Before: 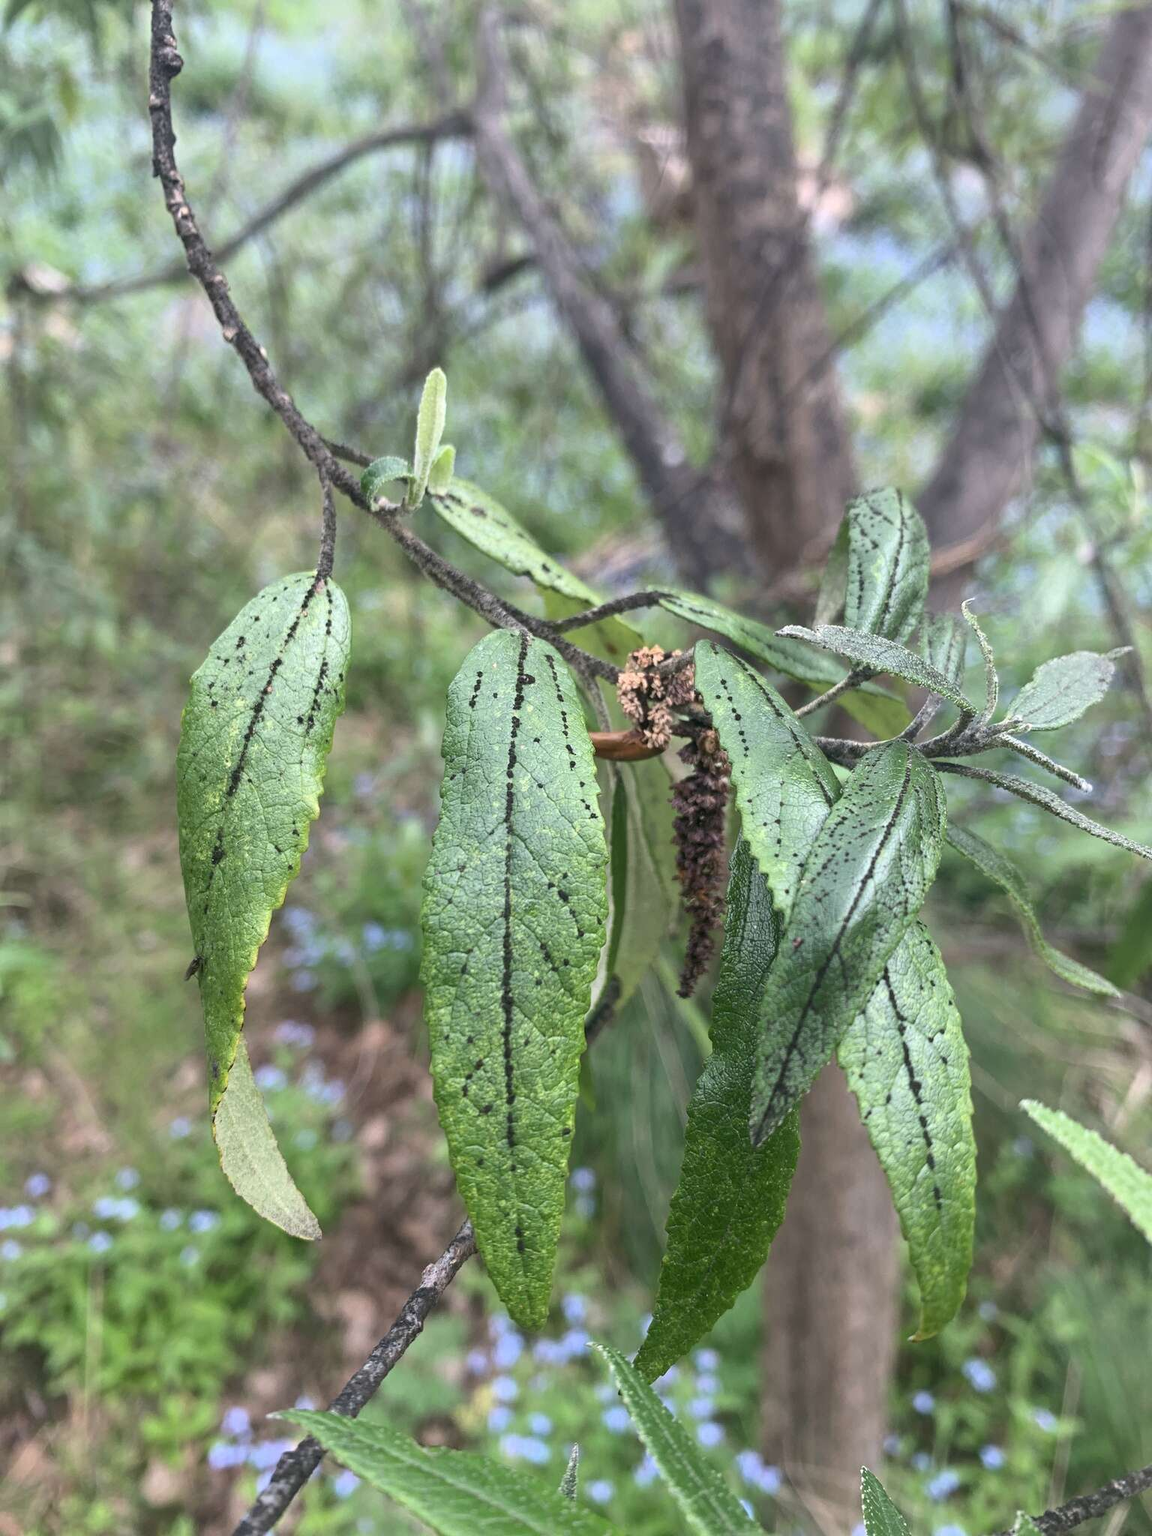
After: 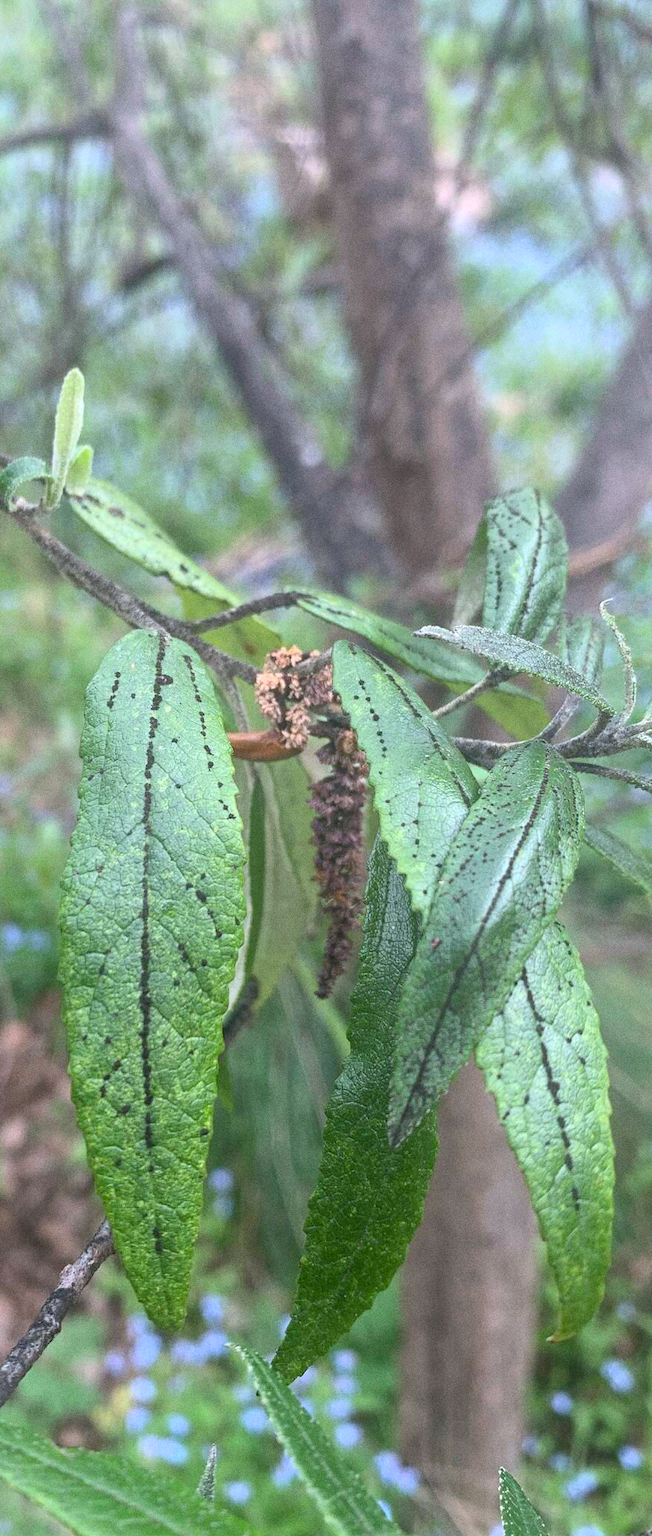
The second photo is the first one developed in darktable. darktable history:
grain: coarseness 8.68 ISO, strength 31.94%
white balance: red 0.974, blue 1.044
crop: left 31.458%, top 0%, right 11.876%
bloom: size 40%
